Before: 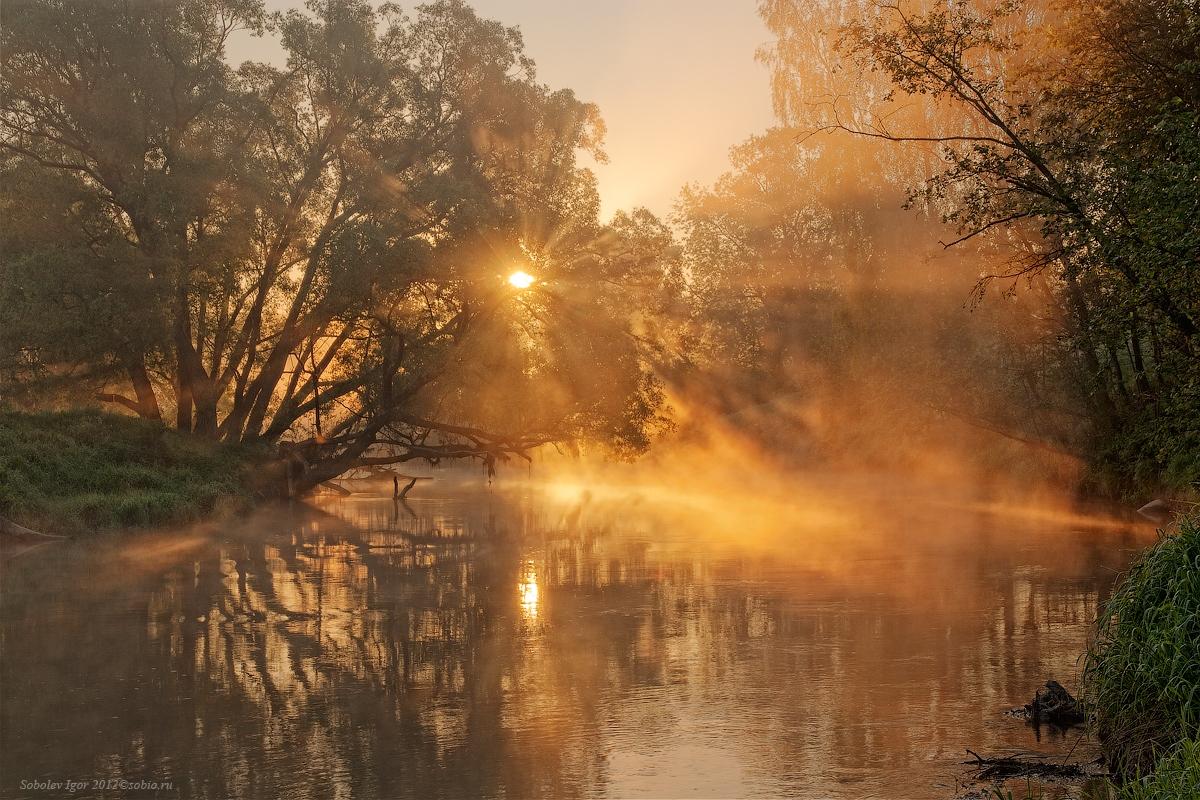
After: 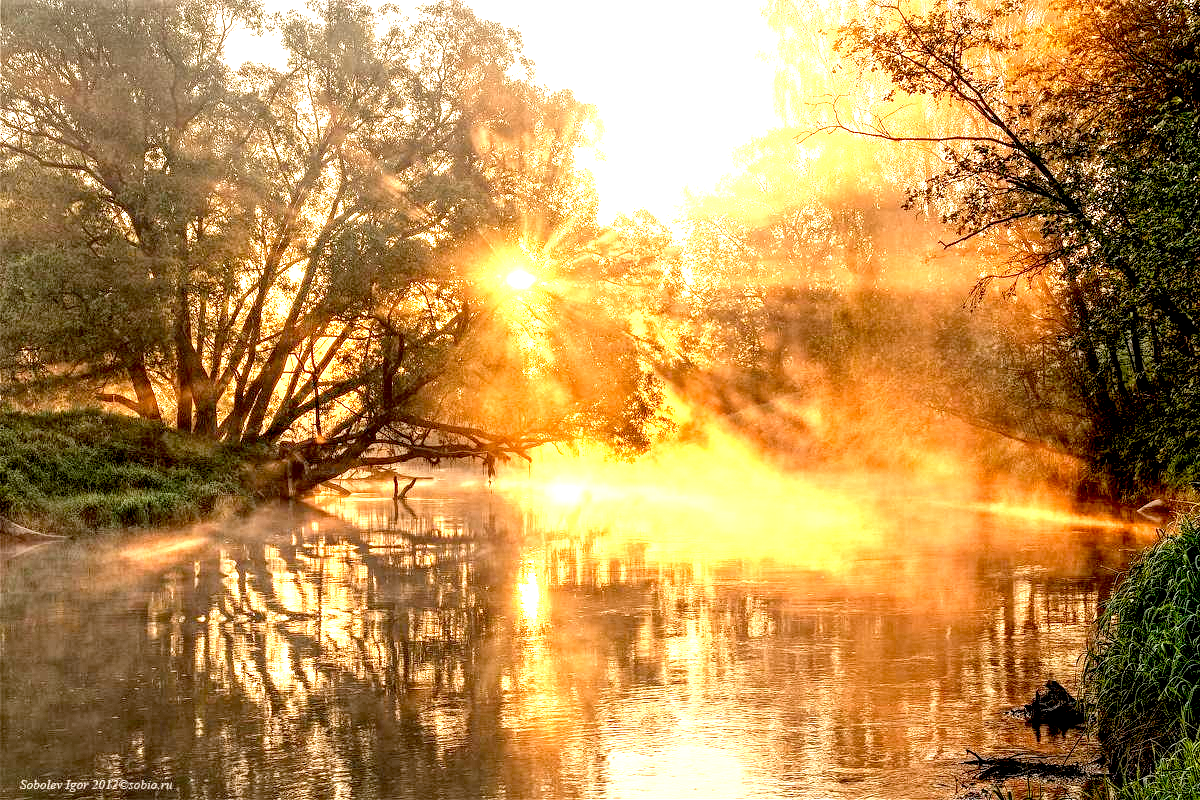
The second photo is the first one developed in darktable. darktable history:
local contrast: highlights 65%, shadows 54%, detail 169%, midtone range 0.51
exposure: black level correction 0.014, exposure 1.776 EV, compensate highlight preservation false
